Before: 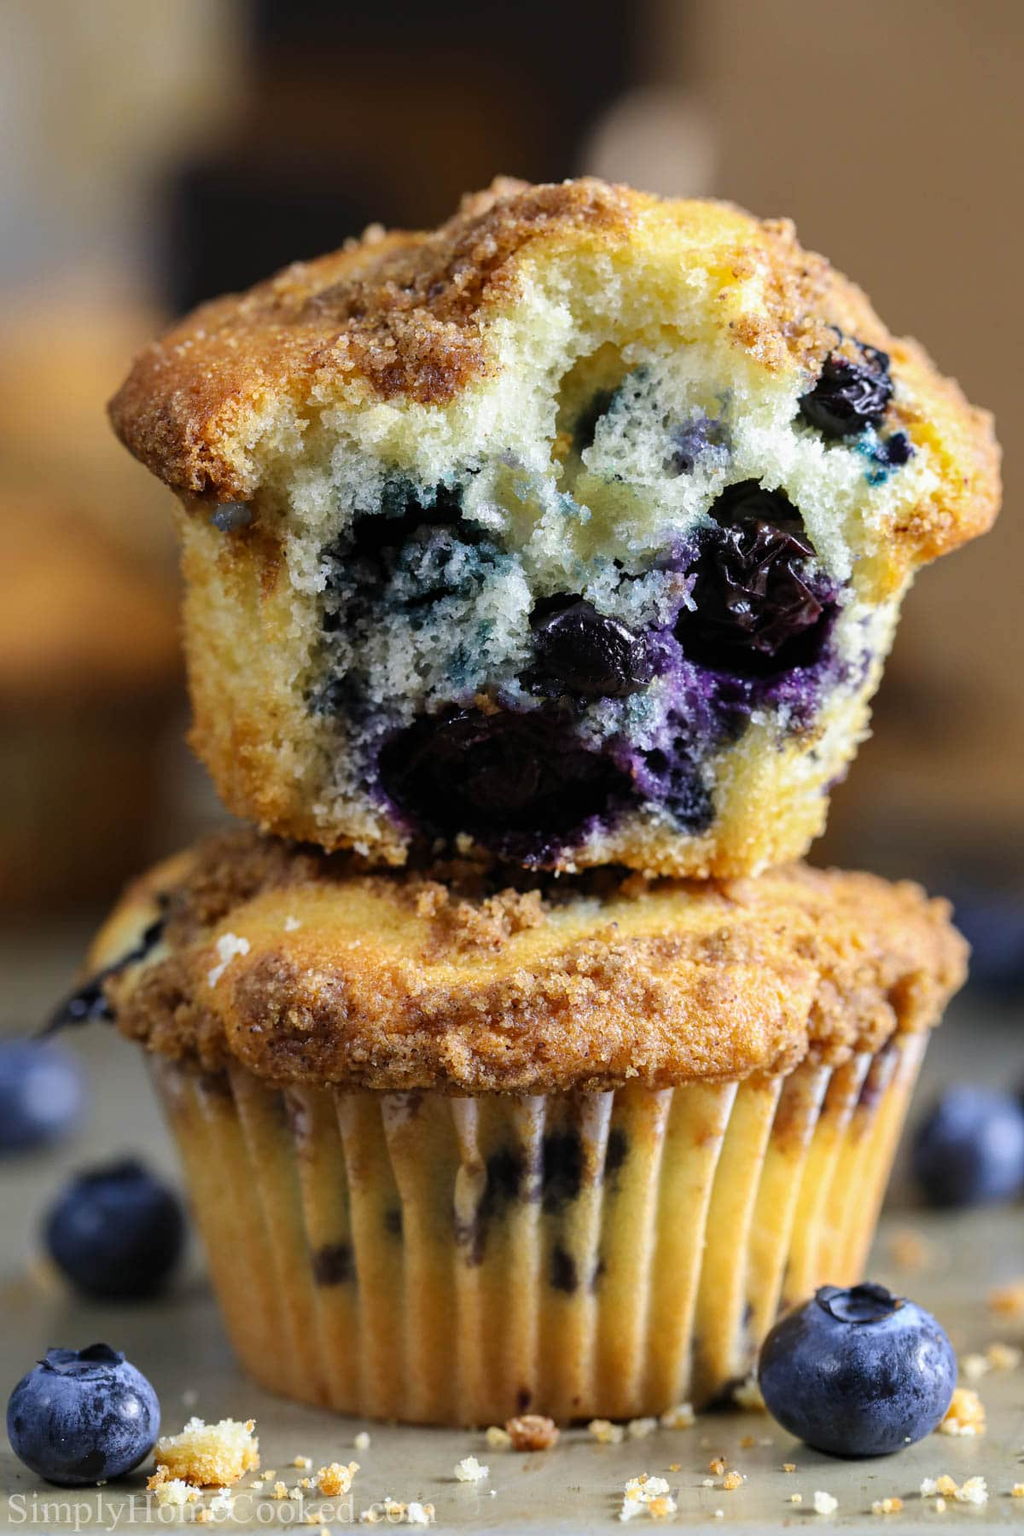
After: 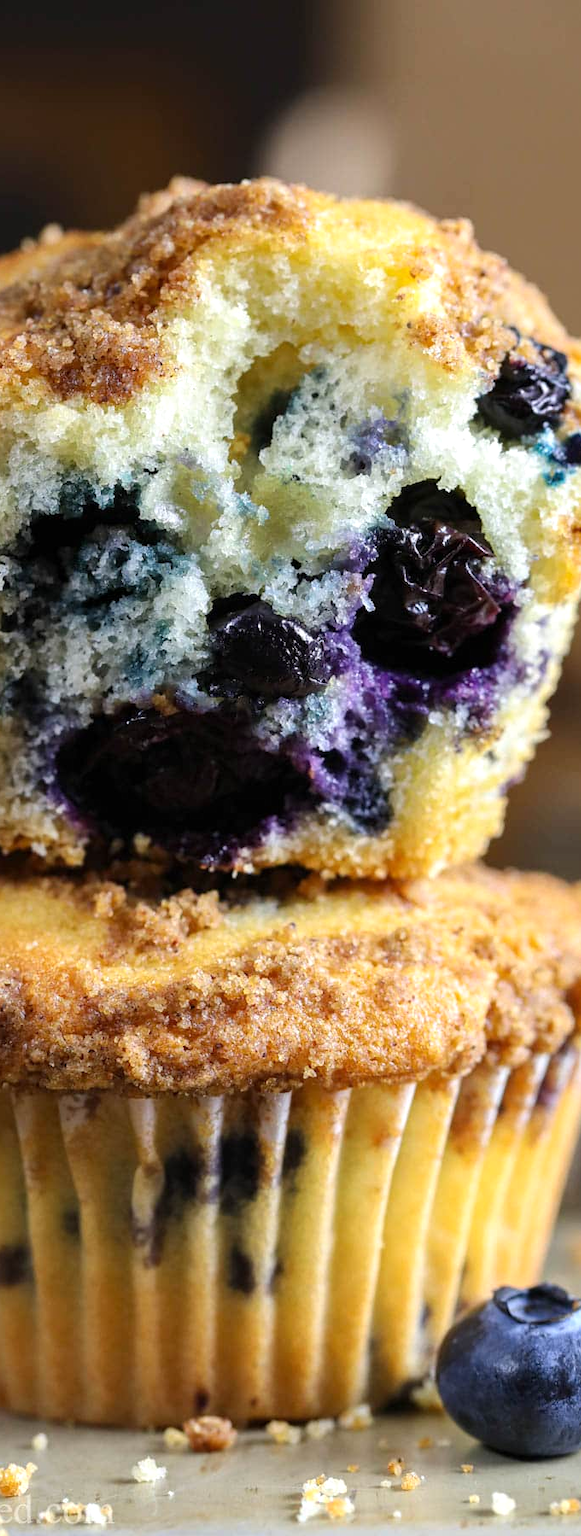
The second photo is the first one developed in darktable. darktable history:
exposure: exposure 0.197 EV, compensate highlight preservation false
crop: left 31.572%, top 0.025%, right 11.603%
